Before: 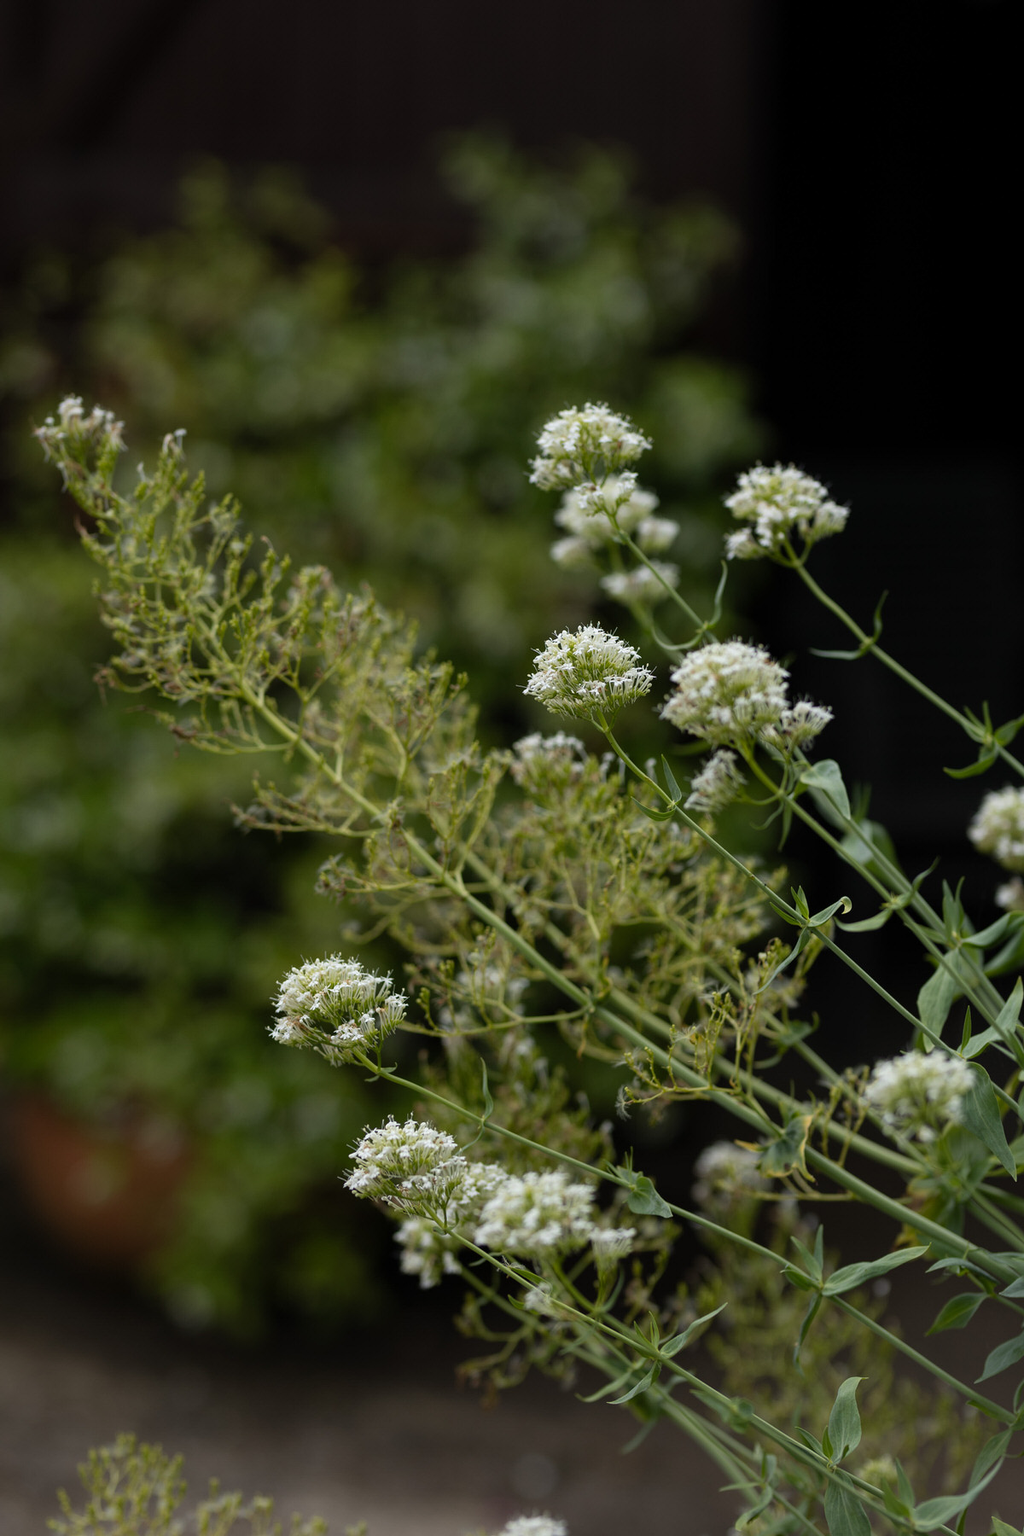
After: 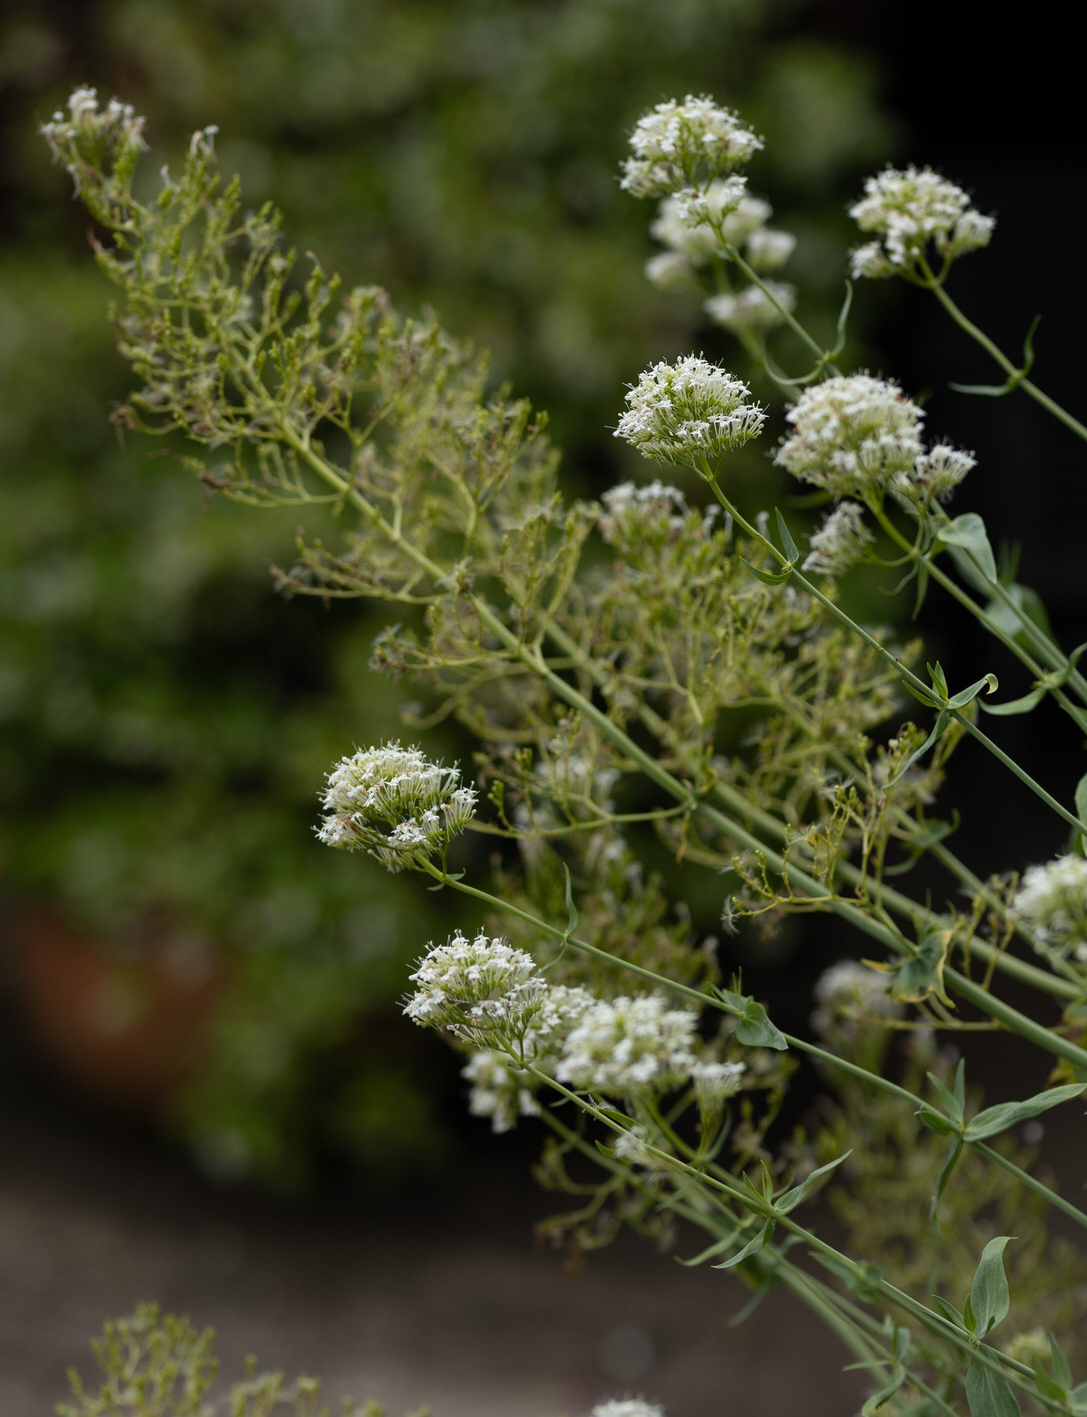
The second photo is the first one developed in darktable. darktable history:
crop: top 20.992%, right 9.361%, bottom 0.239%
